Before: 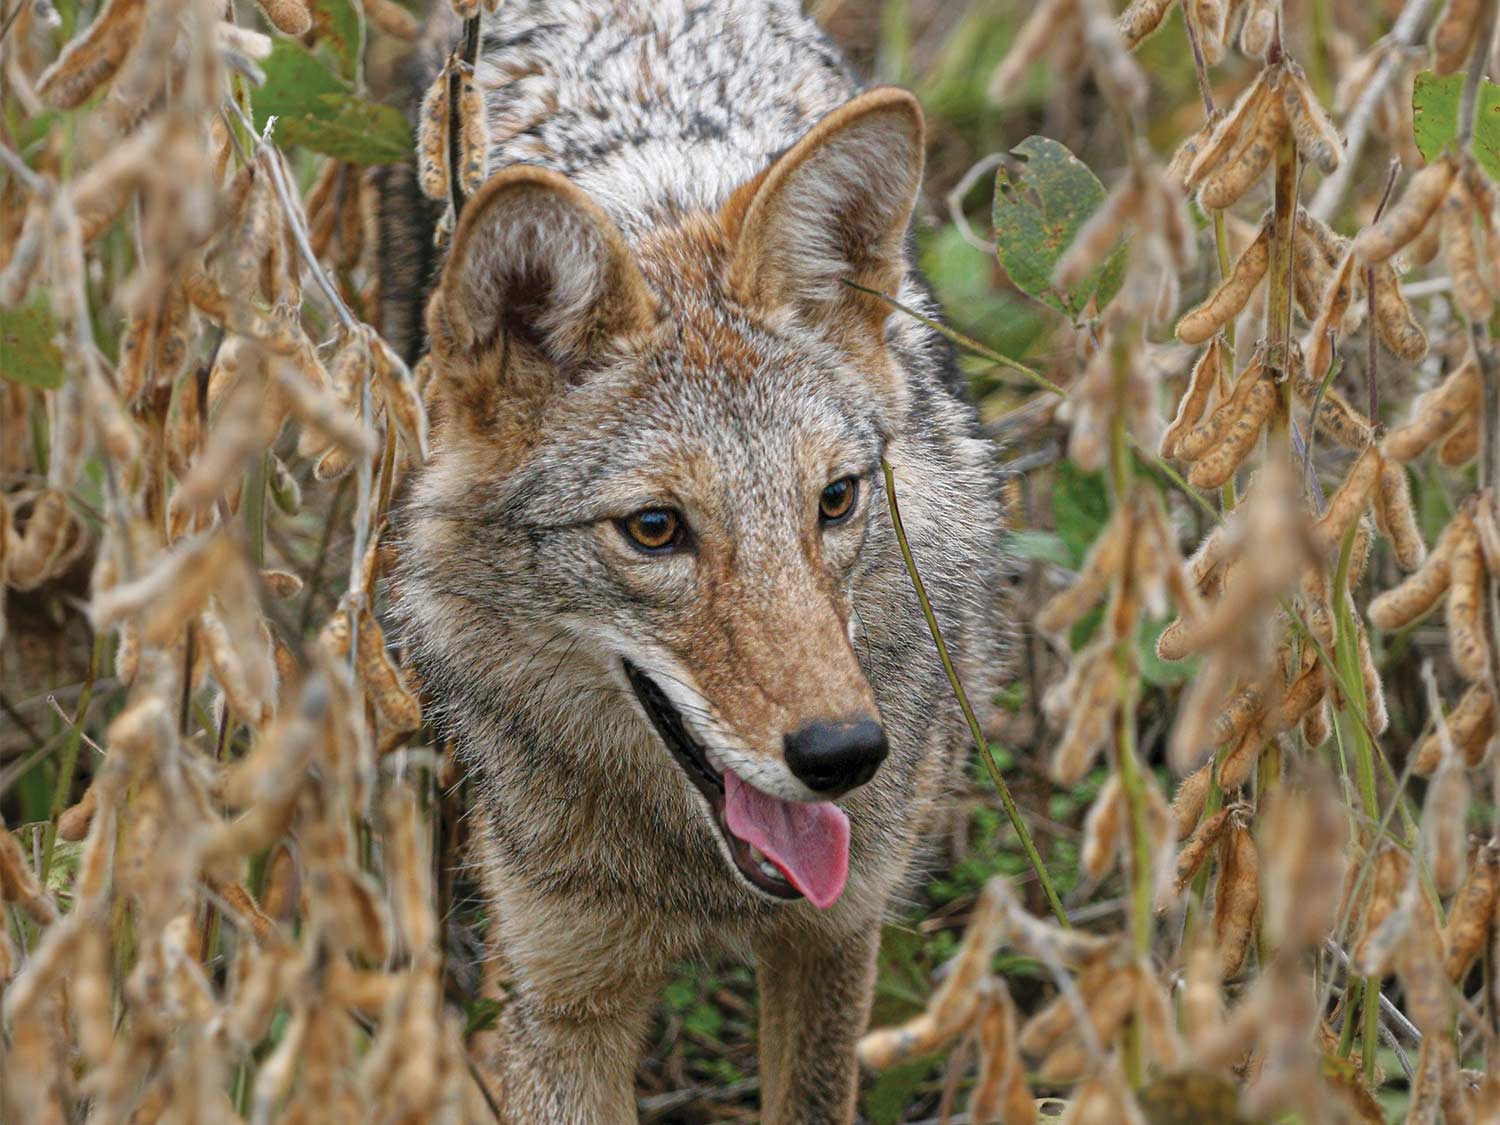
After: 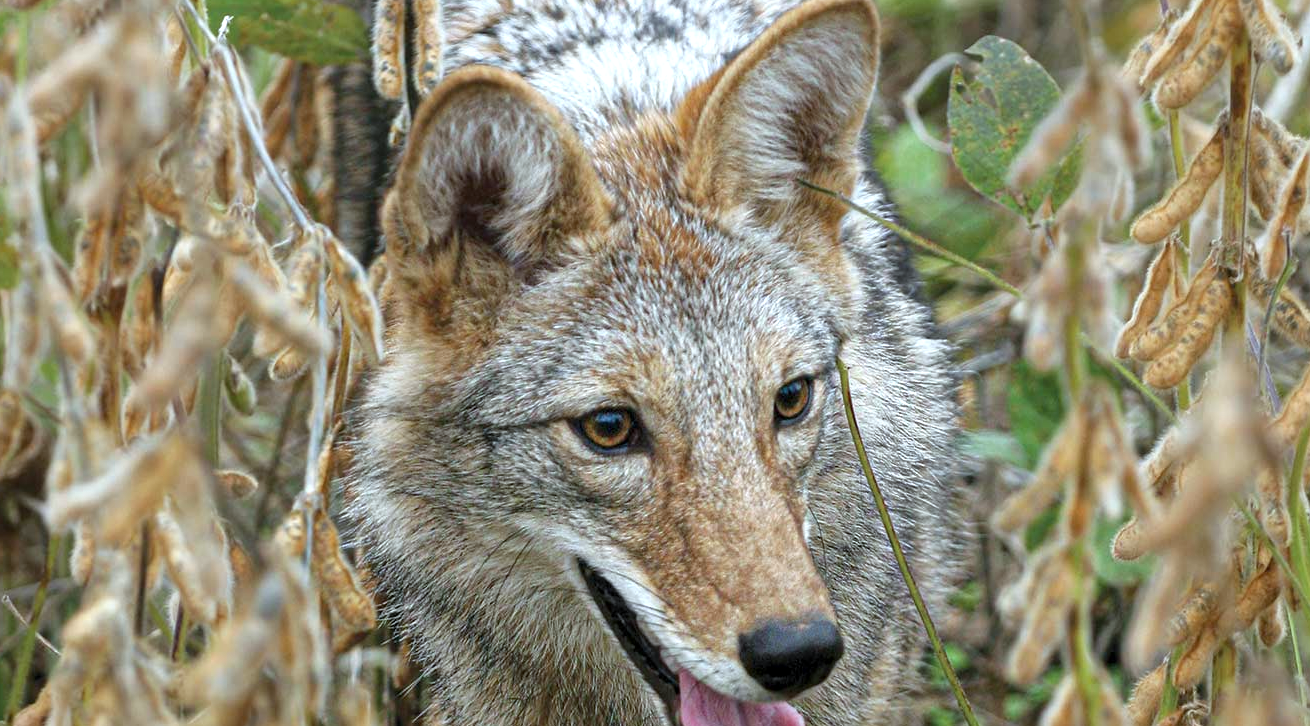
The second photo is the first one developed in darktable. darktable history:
white balance: red 0.925, blue 1.046
exposure: black level correction 0.001, exposure 0.5 EV, compensate exposure bias true, compensate highlight preservation false
crop: left 3.015%, top 8.969%, right 9.647%, bottom 26.457%
